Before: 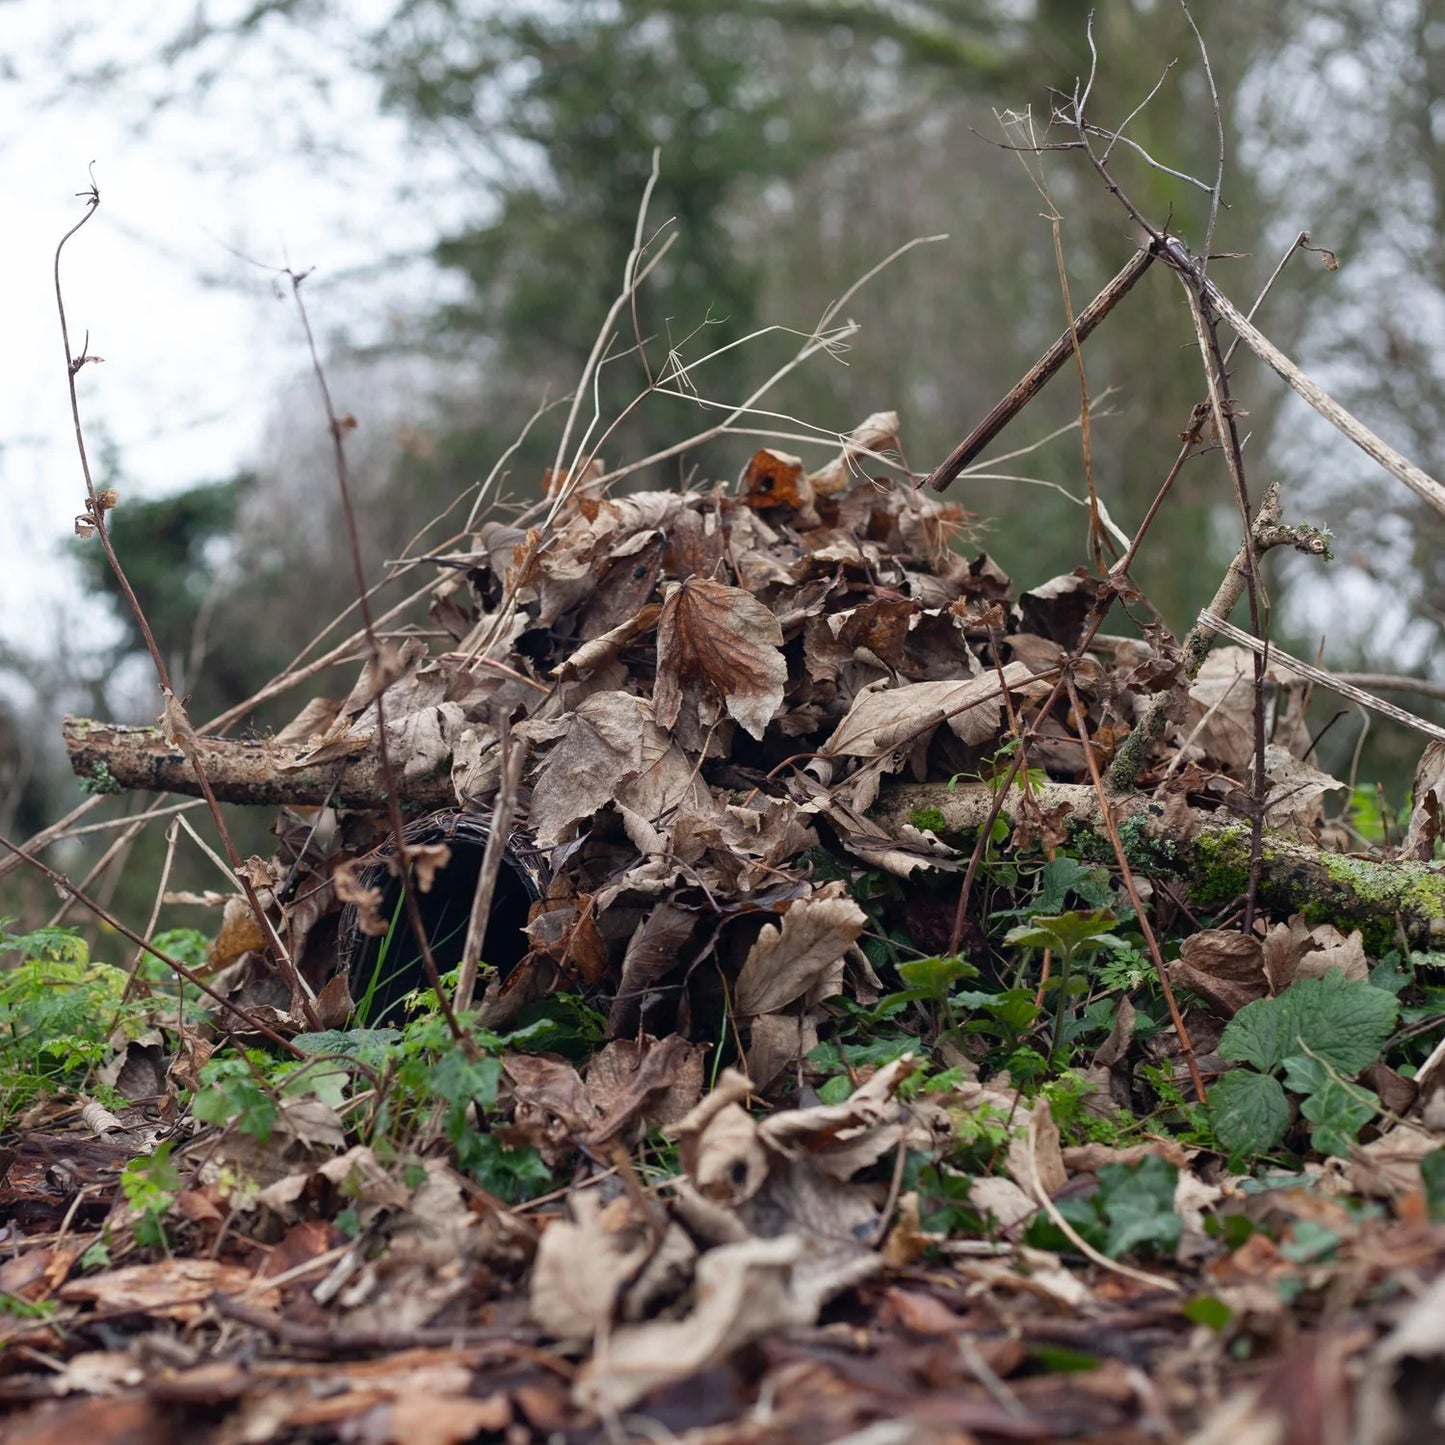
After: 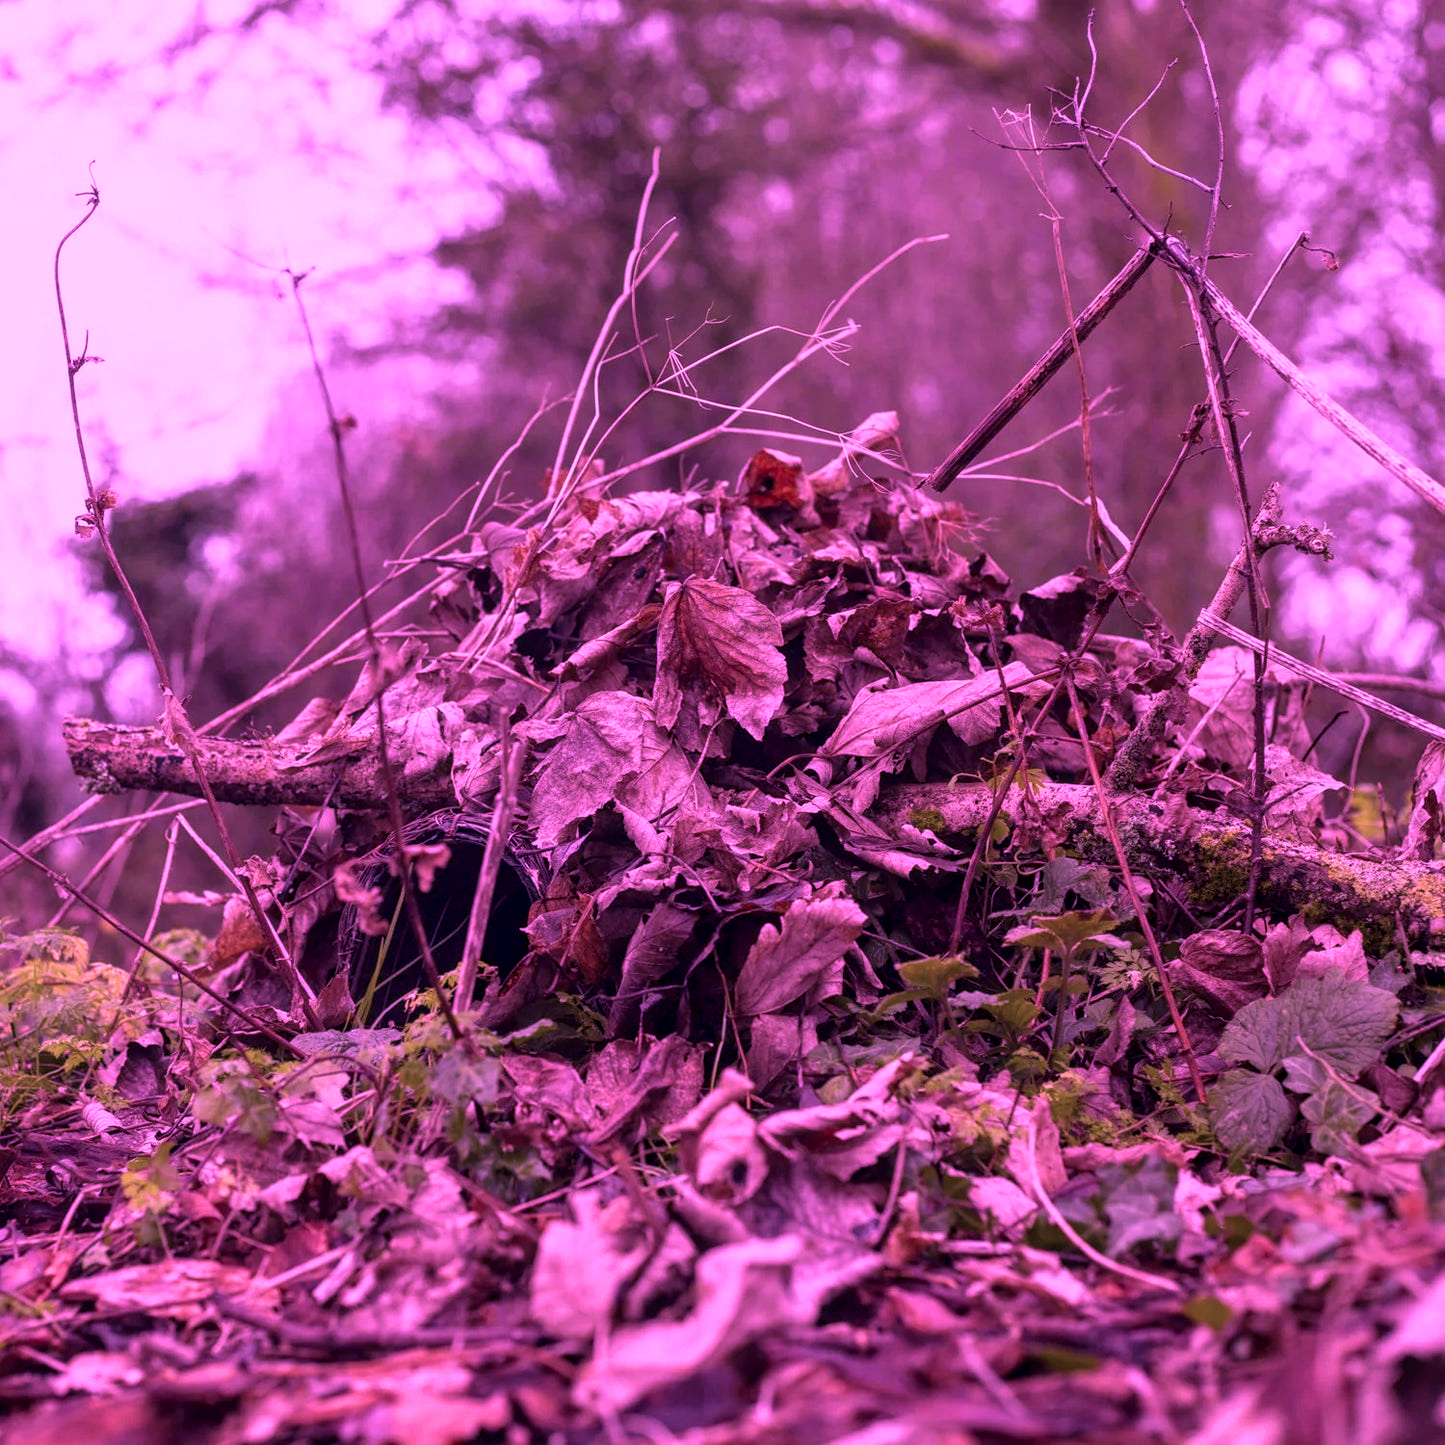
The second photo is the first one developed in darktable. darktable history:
velvia: on, module defaults
local contrast: on, module defaults
color calibration: illuminant custom, x 0.263, y 0.52, temperature 7022.71 K
